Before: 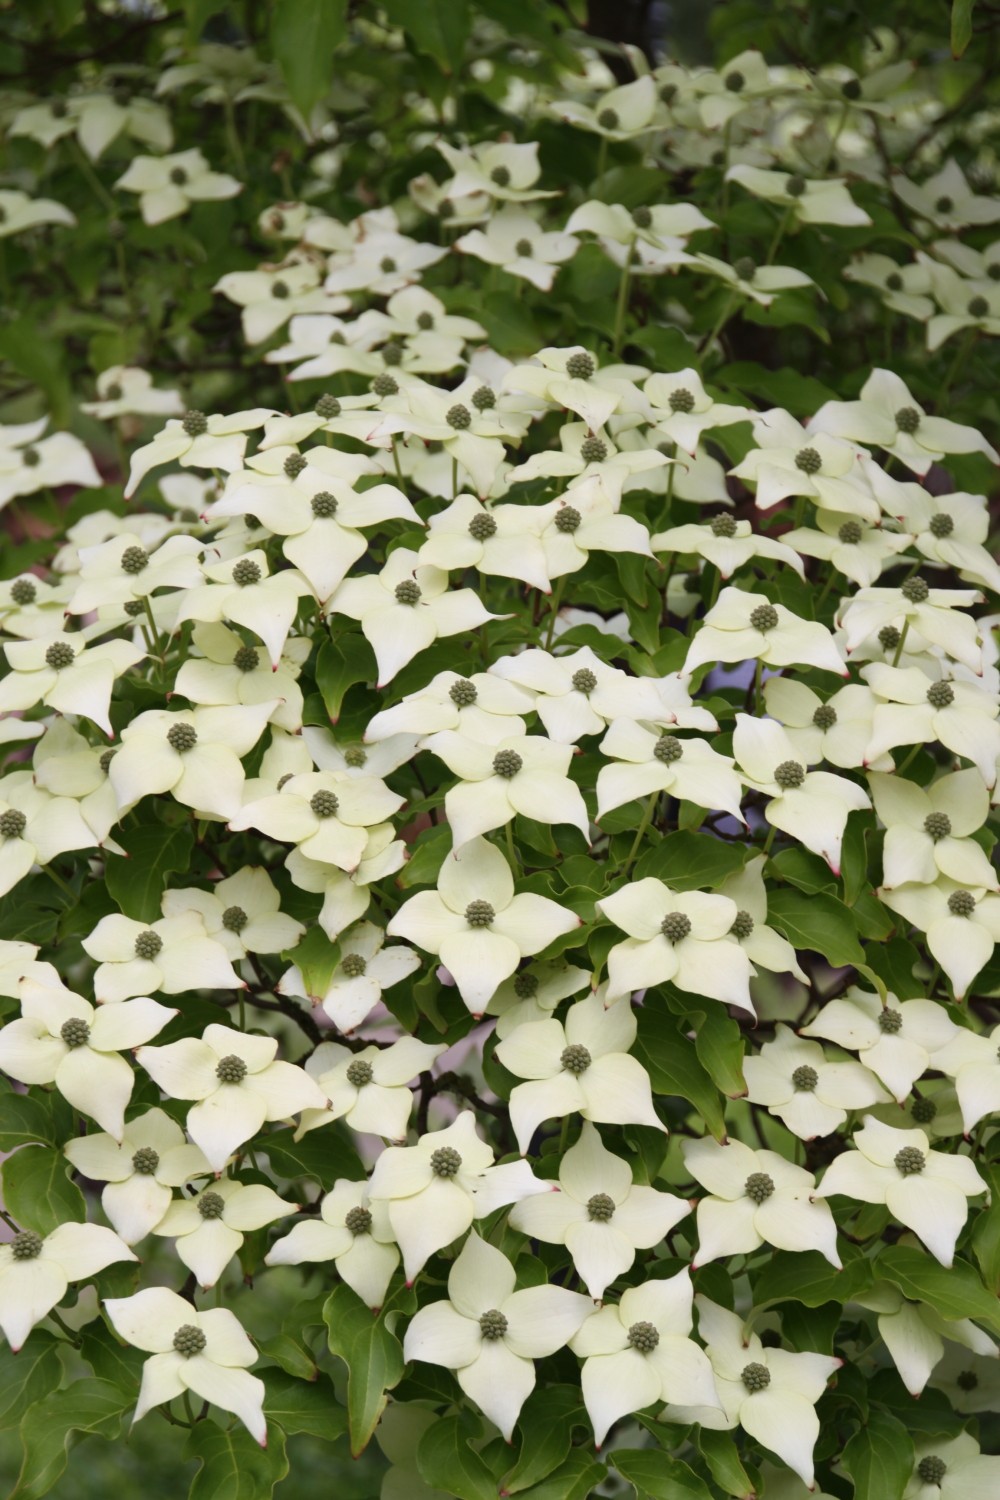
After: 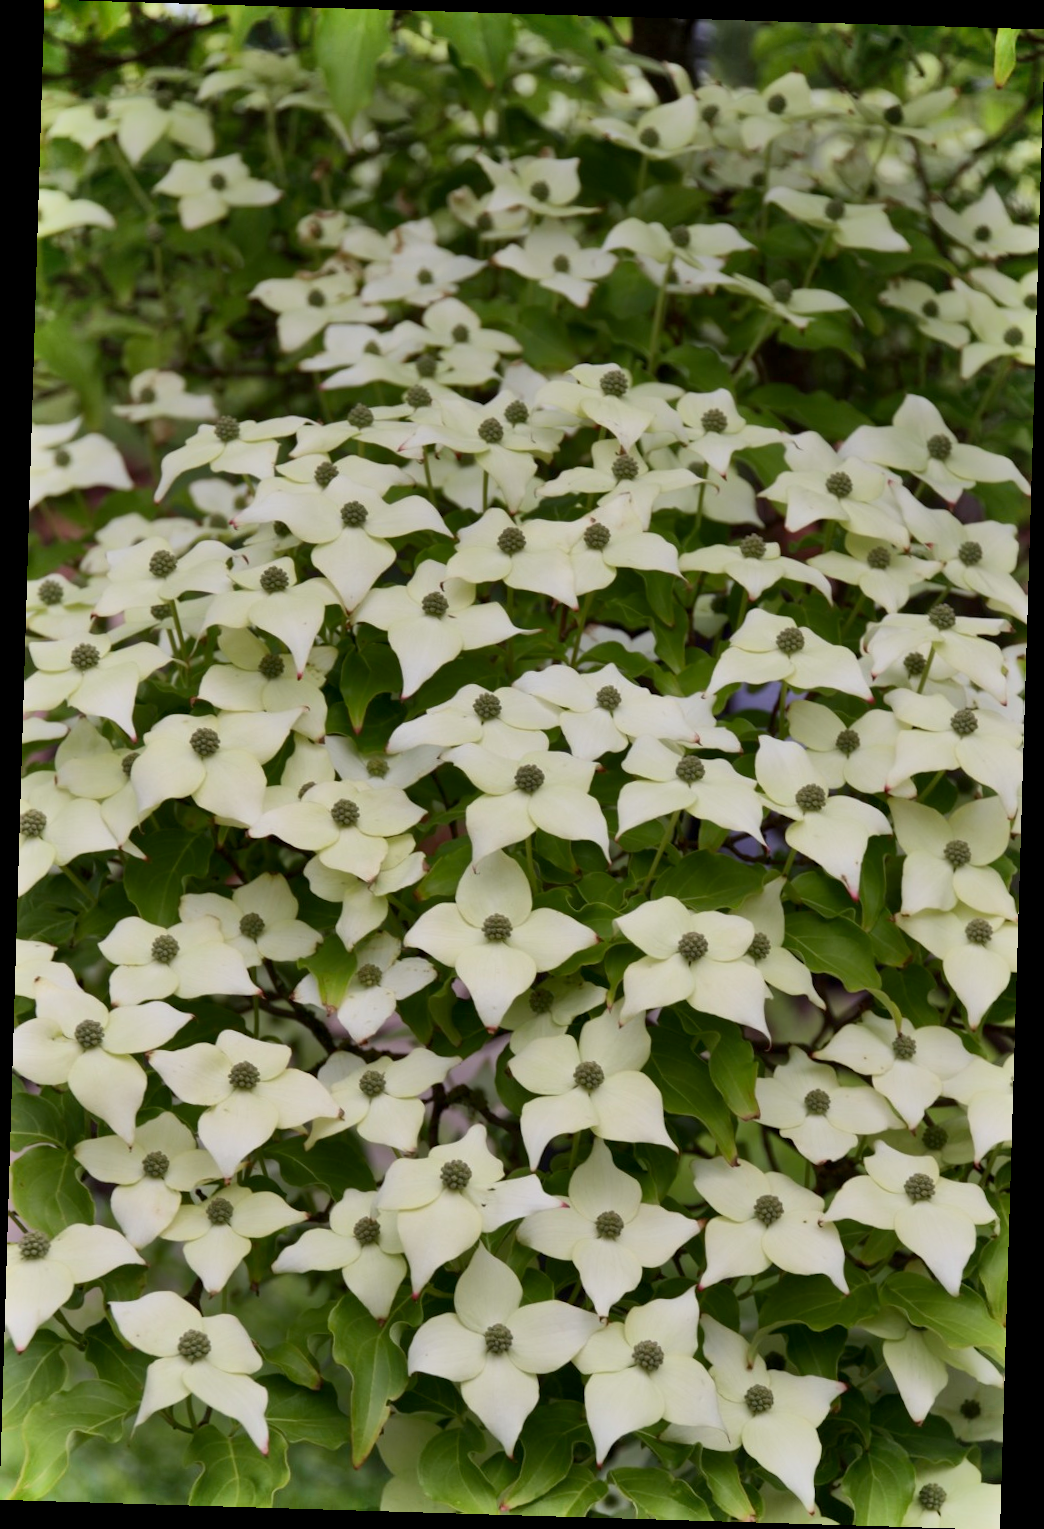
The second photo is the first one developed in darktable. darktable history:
rotate and perspective: rotation 1.72°, automatic cropping off
shadows and highlights: shadows 80.73, white point adjustment -9.07, highlights -61.46, soften with gaussian
exposure: black level correction 0.004, exposure 0.014 EV, compensate highlight preservation false
